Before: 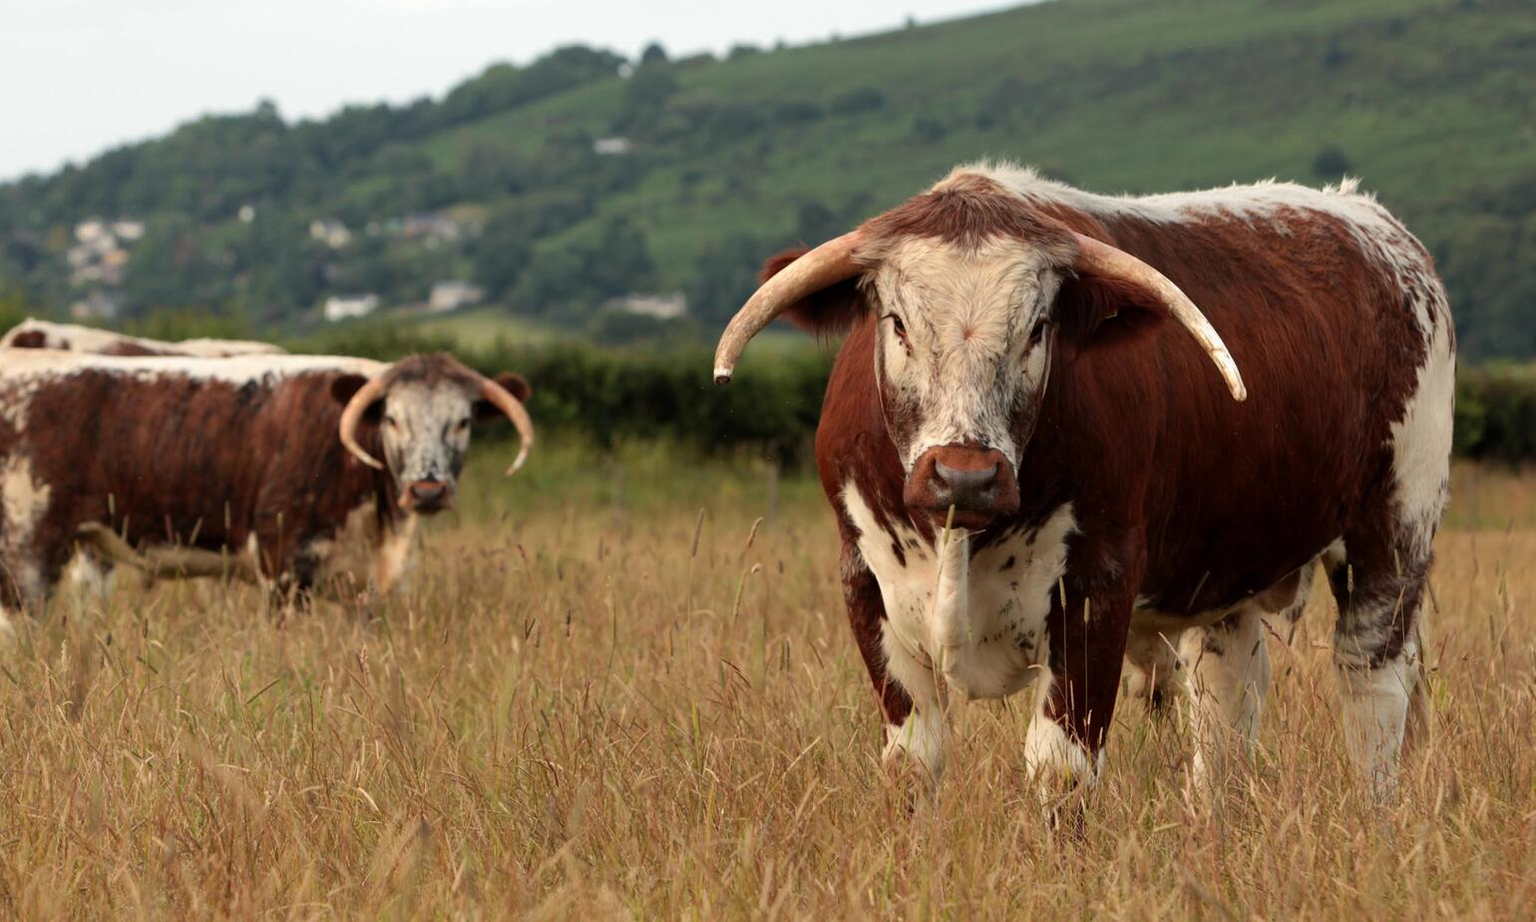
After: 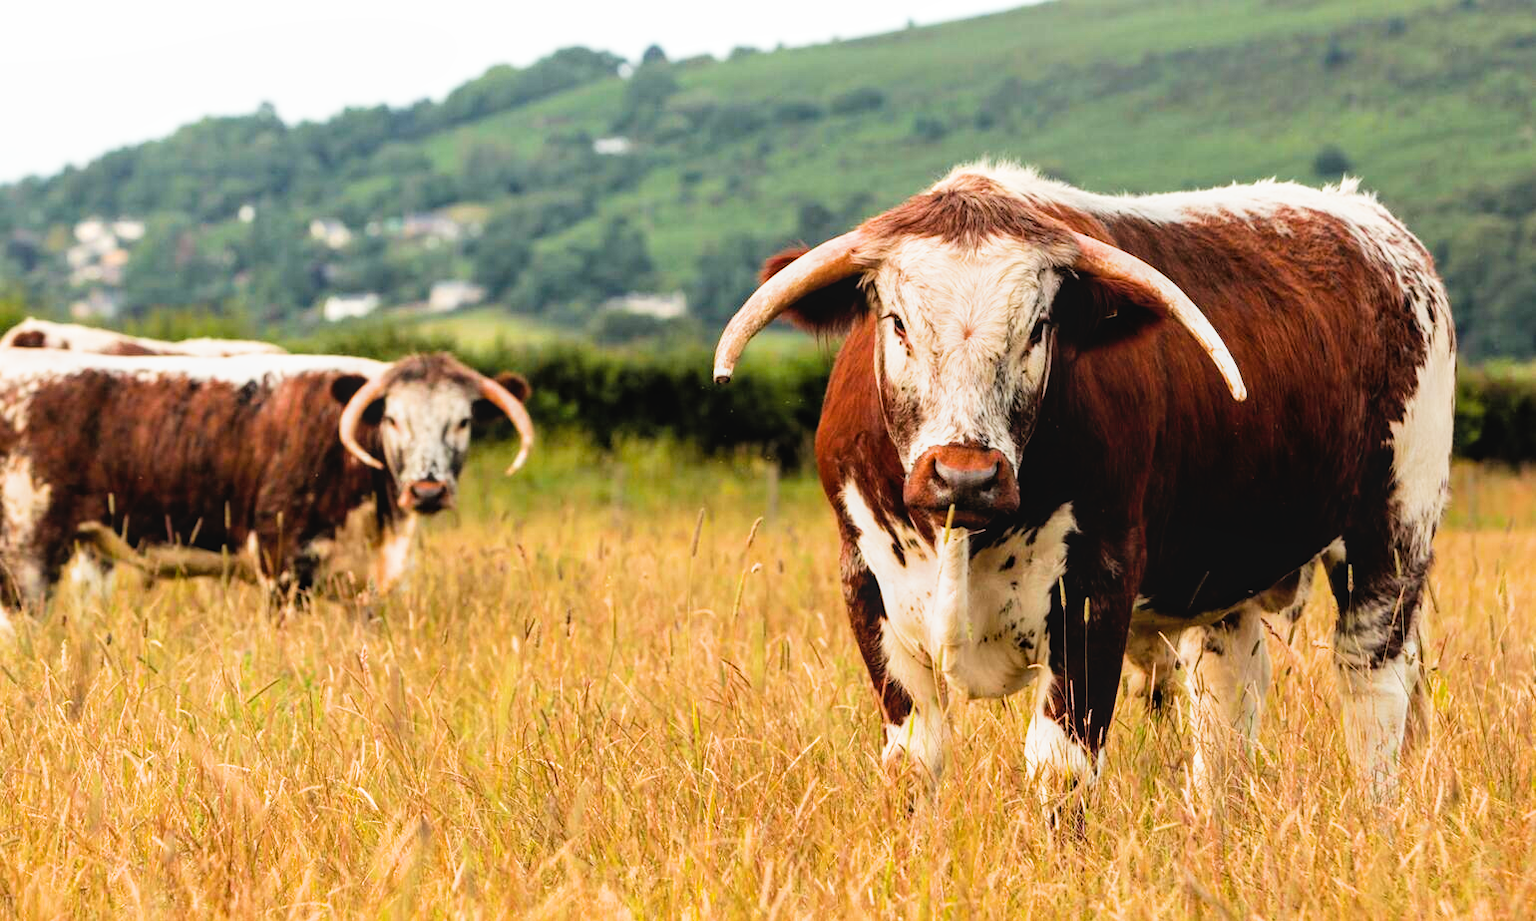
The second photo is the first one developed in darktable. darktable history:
local contrast: detail 110%
color balance rgb: perceptual saturation grading › global saturation 20%, global vibrance 20%
exposure: black level correction 0, exposure 1.2 EV, compensate highlight preservation false
filmic rgb: black relative exposure -5 EV, white relative exposure 3.5 EV, hardness 3.19, contrast 1.3, highlights saturation mix -50%
